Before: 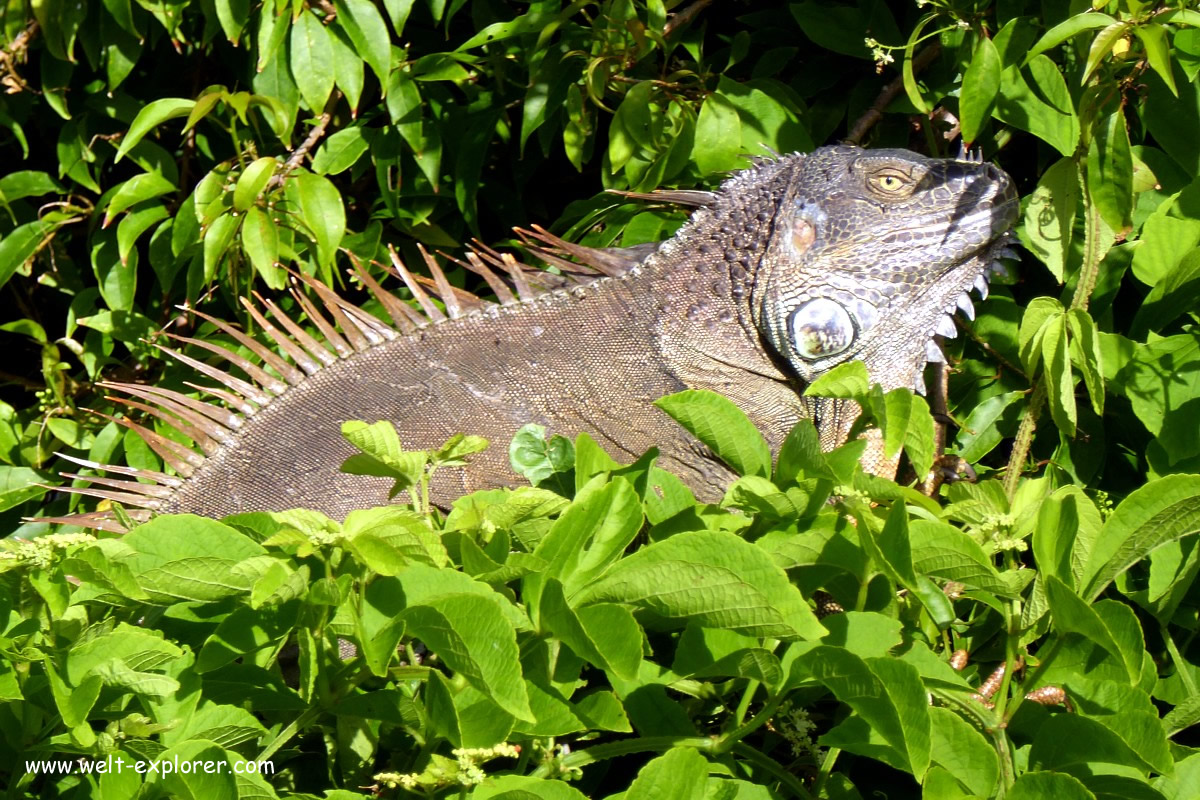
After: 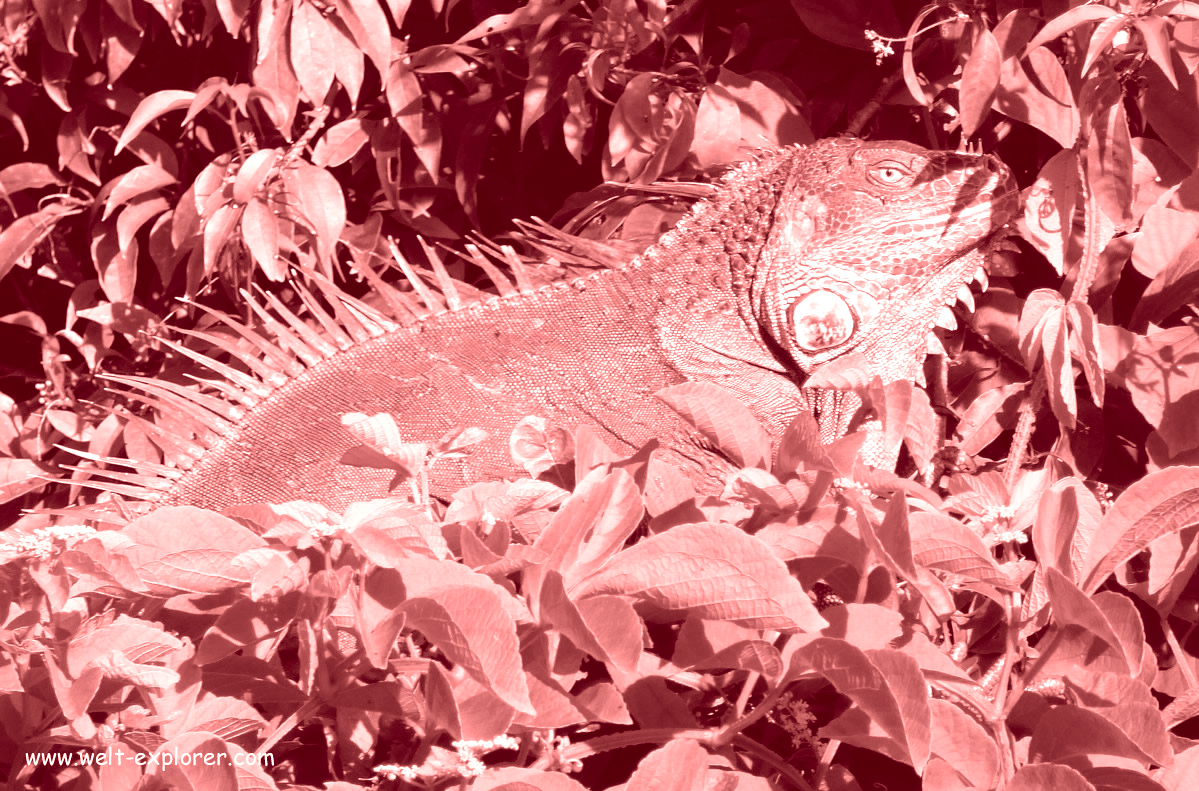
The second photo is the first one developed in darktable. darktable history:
crop: top 1.049%, right 0.001%
colorize: saturation 60%, source mix 100%
